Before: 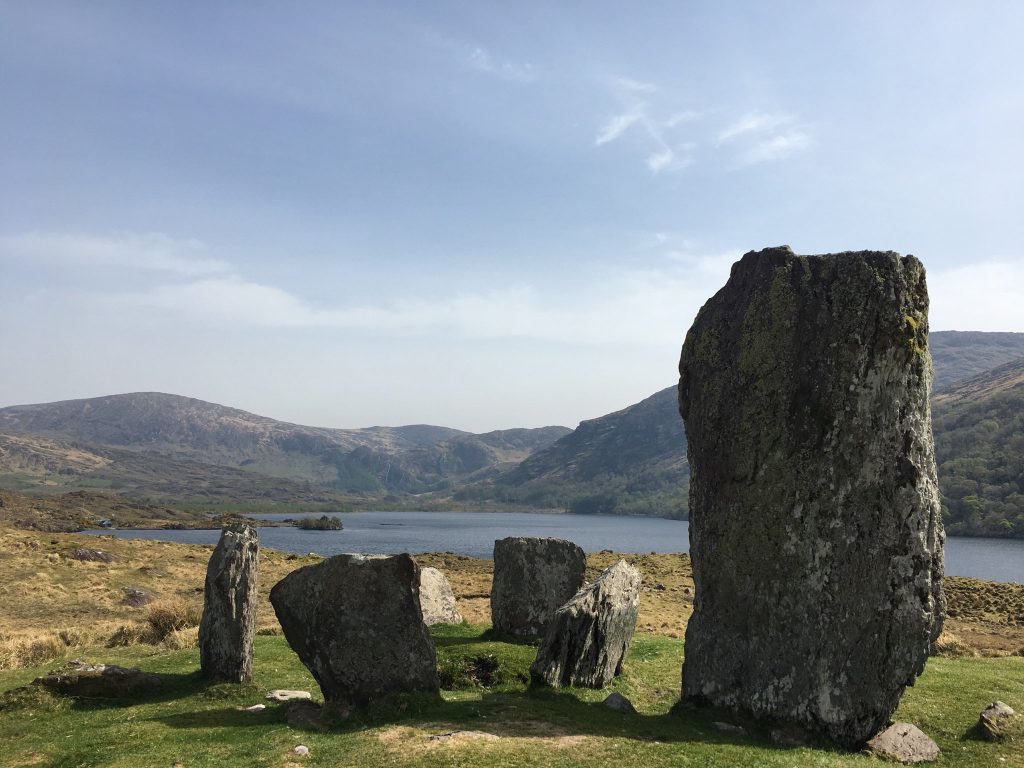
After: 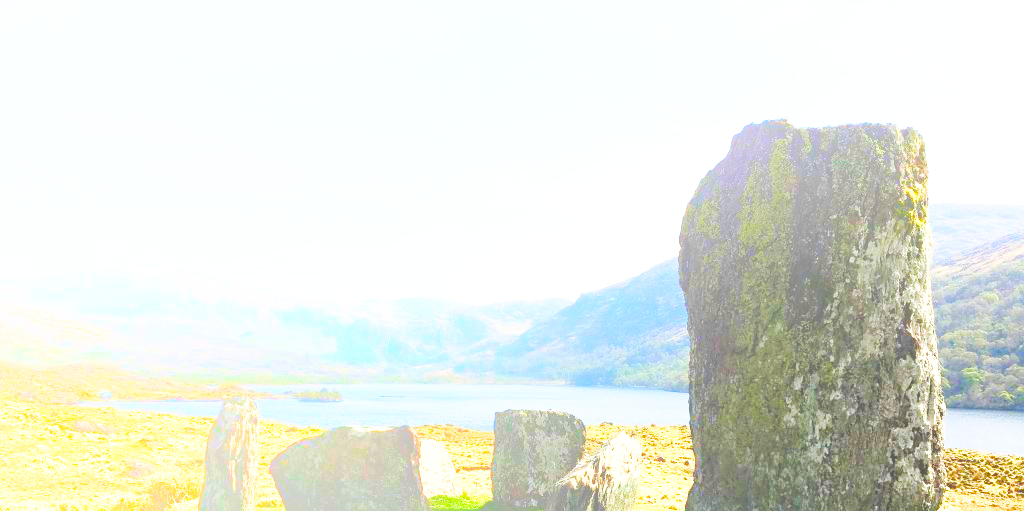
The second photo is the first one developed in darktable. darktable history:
color balance rgb: linear chroma grading › shadows 32%, linear chroma grading › global chroma -2%, linear chroma grading › mid-tones 4%, perceptual saturation grading › global saturation -2%, perceptual saturation grading › highlights -8%, perceptual saturation grading › mid-tones 8%, perceptual saturation grading › shadows 4%, perceptual brilliance grading › highlights 8%, perceptual brilliance grading › mid-tones 4%, perceptual brilliance grading › shadows 2%, global vibrance 16%, saturation formula JzAzBz (2021)
bloom: size 40%
crop: top 16.727%, bottom 16.727%
color zones: curves: ch0 [(0, 0.613) (0.01, 0.613) (0.245, 0.448) (0.498, 0.529) (0.642, 0.665) (0.879, 0.777) (0.99, 0.613)]; ch1 [(0, 0) (0.143, 0) (0.286, 0) (0.429, 0) (0.571, 0) (0.714, 0) (0.857, 0)], mix -131.09%
base curve: curves: ch0 [(0, 0) (0.036, 0.037) (0.121, 0.228) (0.46, 0.76) (0.859, 0.983) (1, 1)], preserve colors none
exposure: black level correction 0, exposure 1.2 EV, compensate exposure bias true, compensate highlight preservation false
